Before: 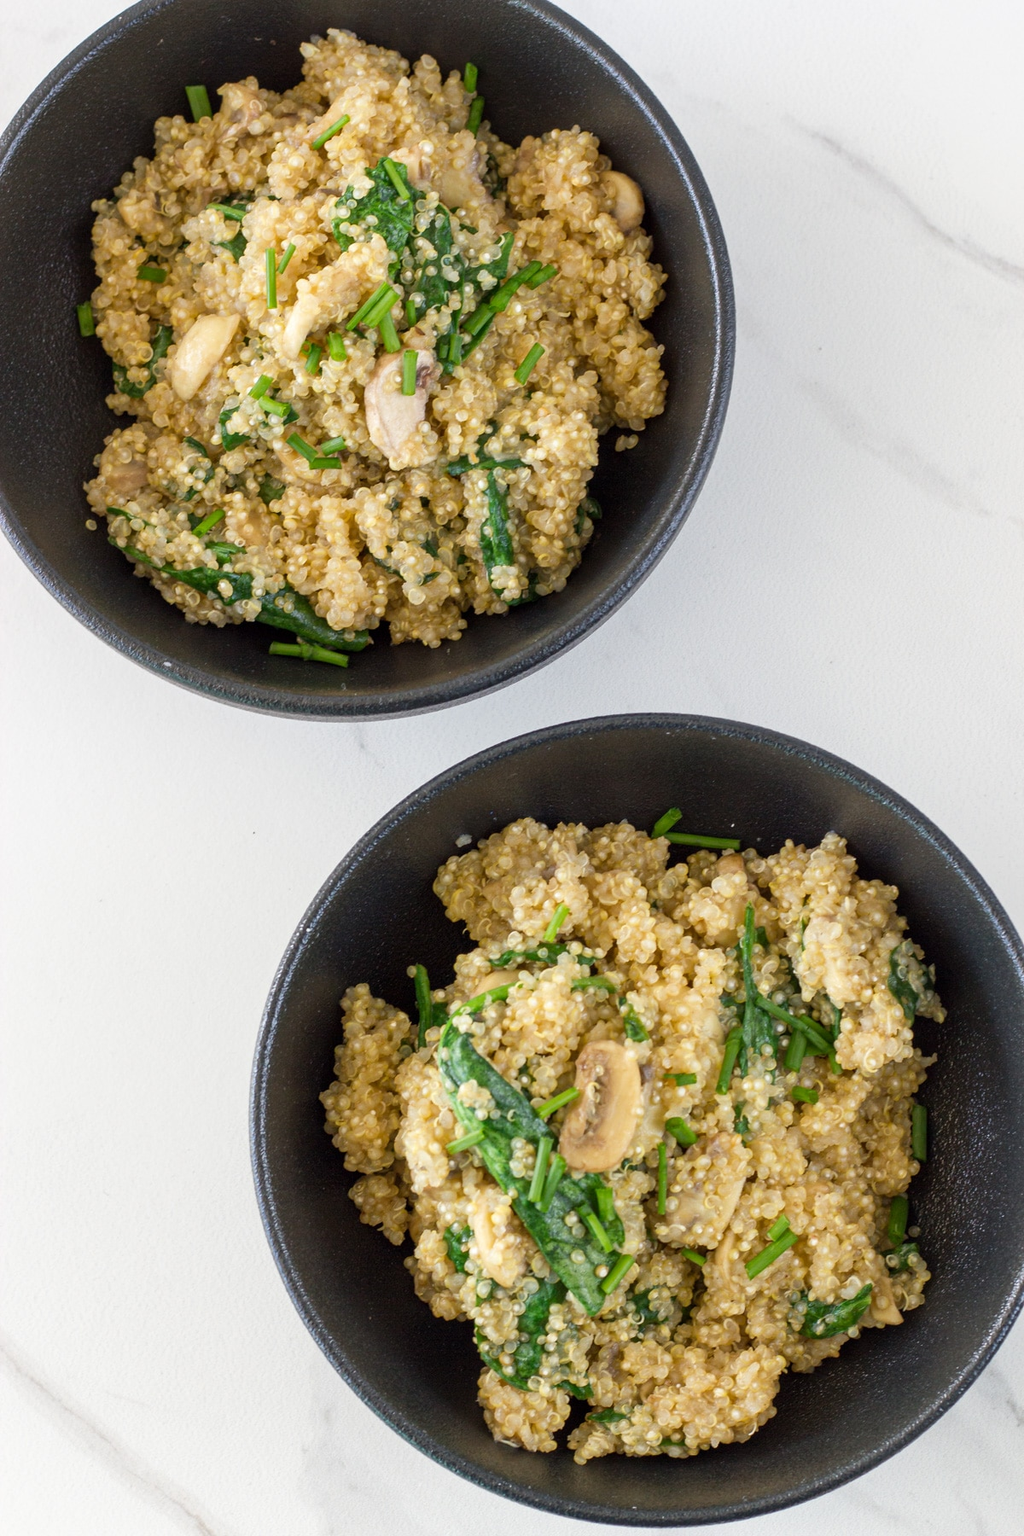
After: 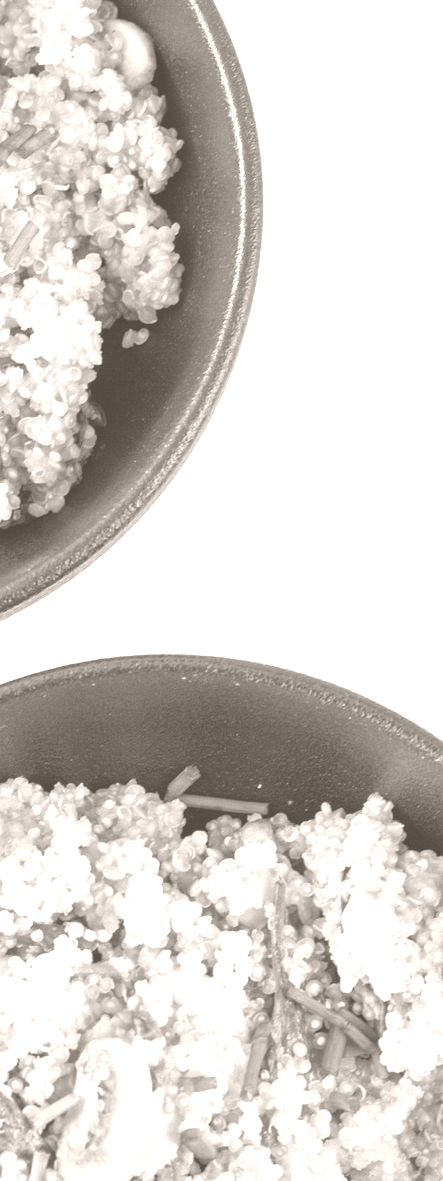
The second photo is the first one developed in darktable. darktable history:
crop and rotate: left 49.936%, top 10.094%, right 13.136%, bottom 24.256%
colorize: hue 34.49°, saturation 35.33%, source mix 100%, lightness 55%, version 1
